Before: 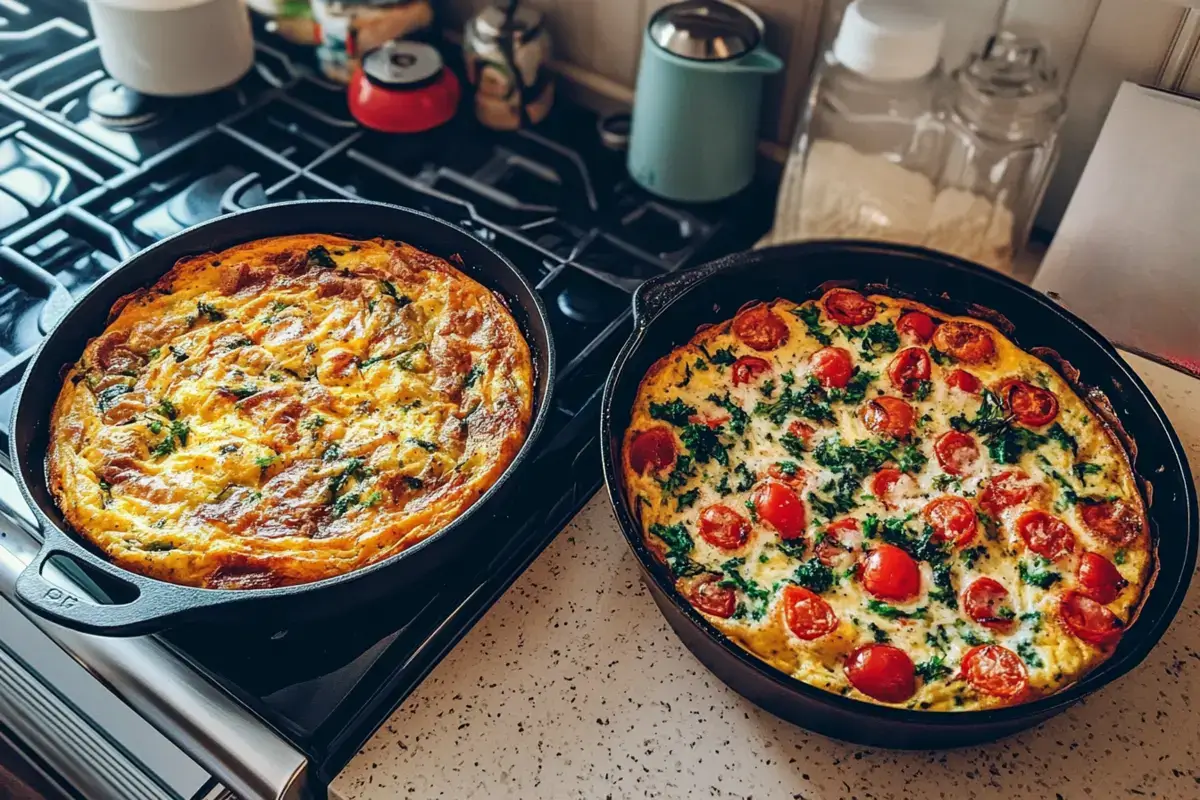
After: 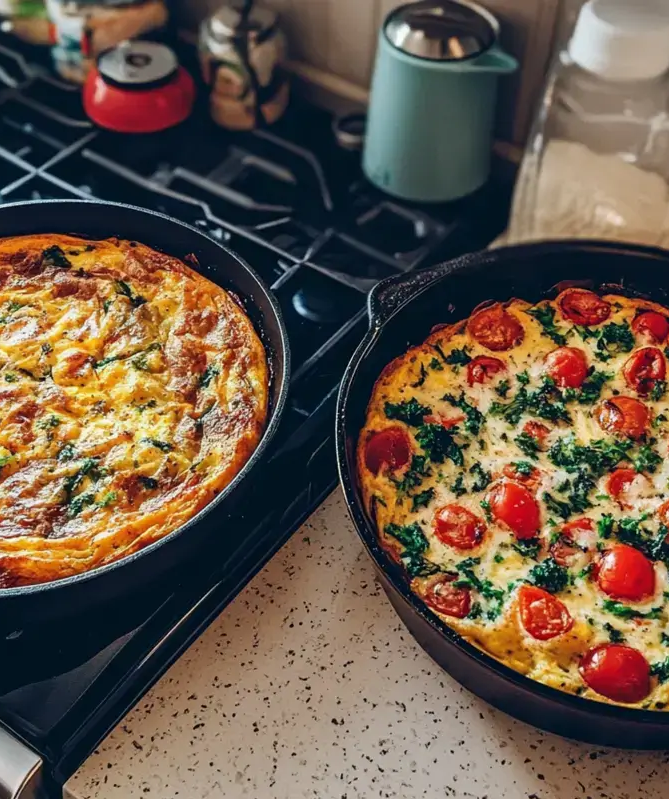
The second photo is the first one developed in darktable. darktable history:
crop: left 22.094%, right 22.154%, bottom 0.011%
